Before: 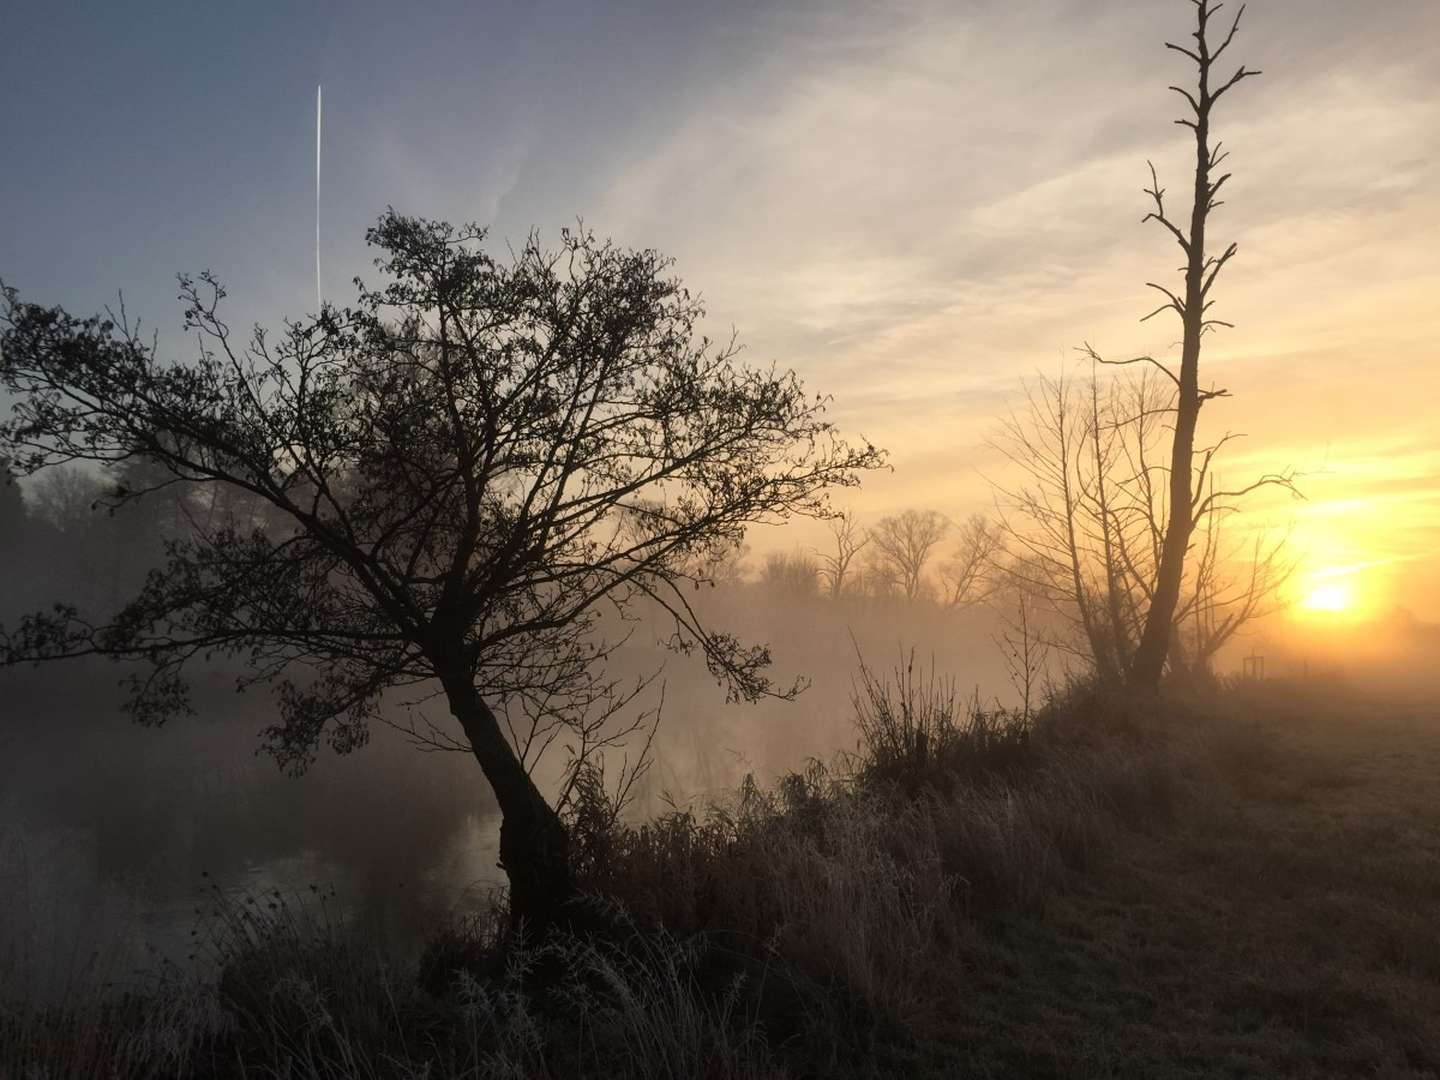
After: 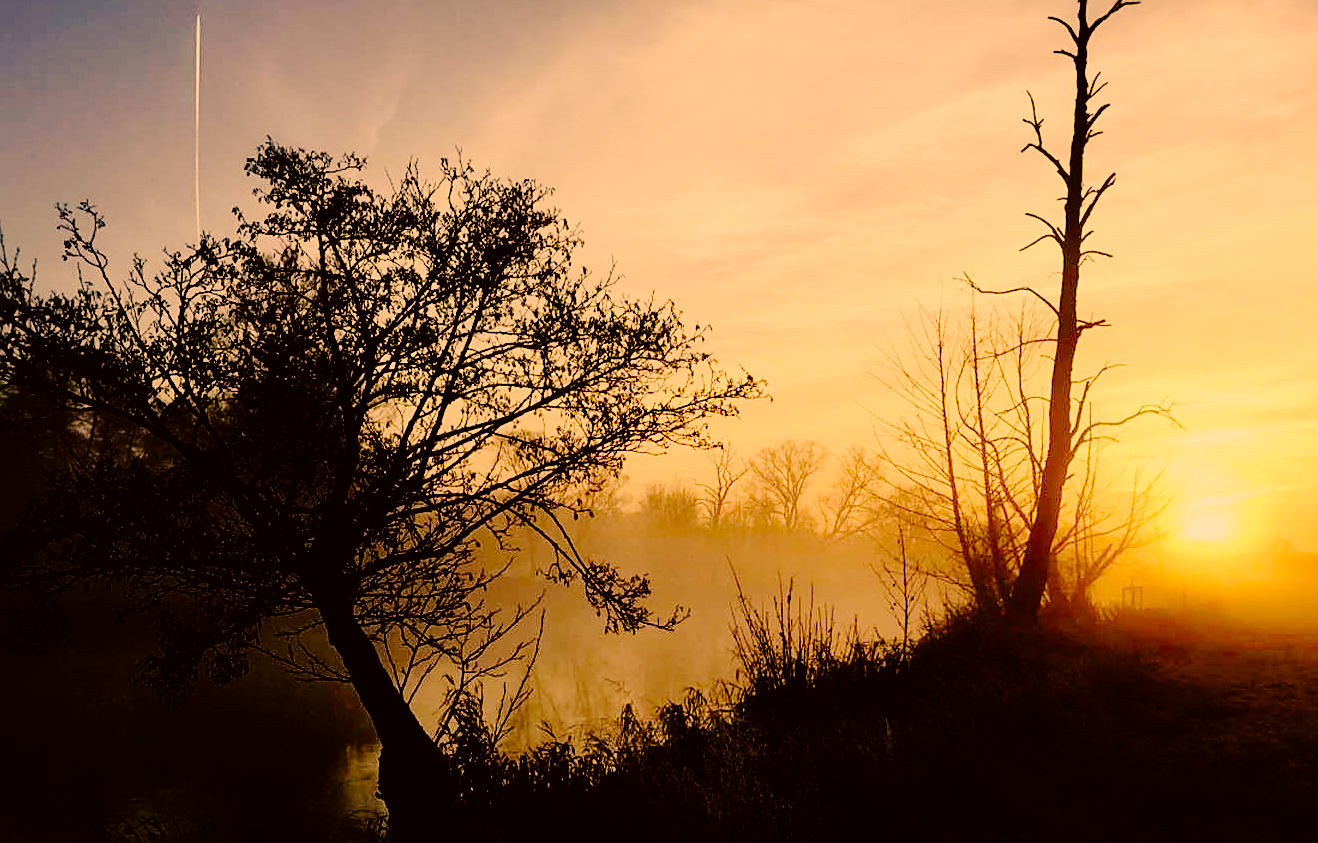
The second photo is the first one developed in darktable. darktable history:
contrast brightness saturation: saturation -0.063
exposure: black level correction 0.011, exposure -0.47 EV, compensate exposure bias true, compensate highlight preservation false
sharpen: on, module defaults
base curve: curves: ch0 [(0, 0) (0.036, 0.01) (0.123, 0.254) (0.258, 0.504) (0.507, 0.748) (1, 1)], preserve colors none
color correction: highlights a* 18.62, highlights b* 34.81, shadows a* 1.64, shadows b* 6.65, saturation 1.01
crop: left 8.424%, top 6.55%, bottom 15.319%
